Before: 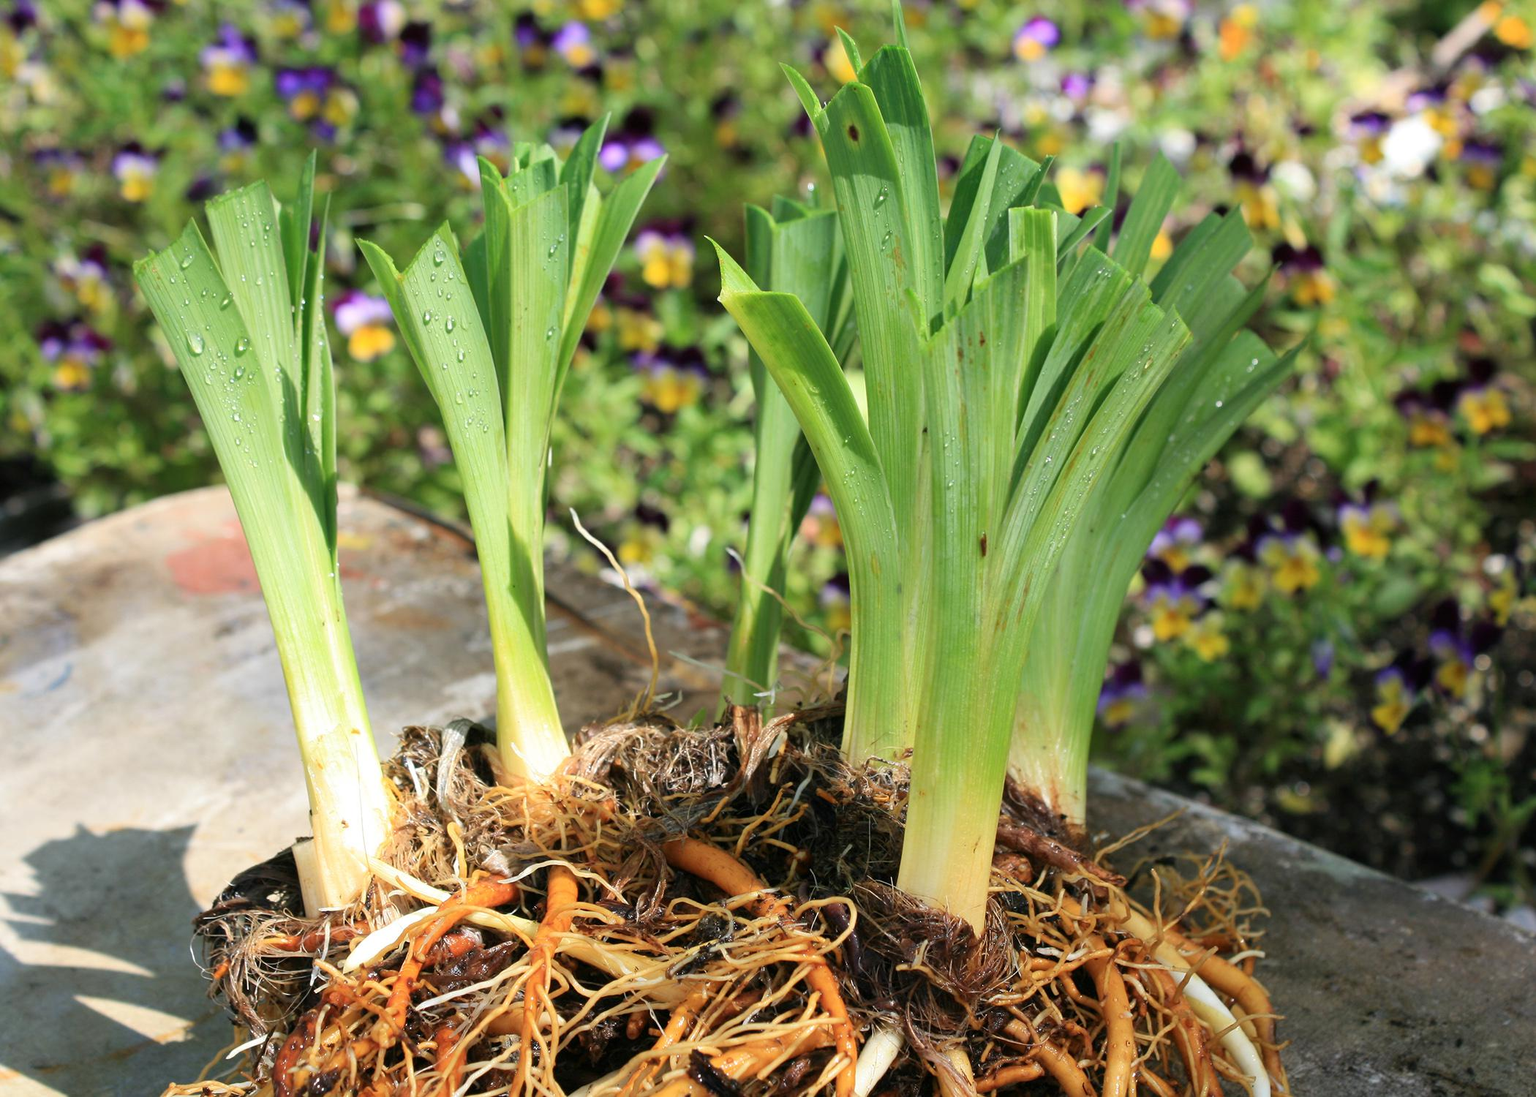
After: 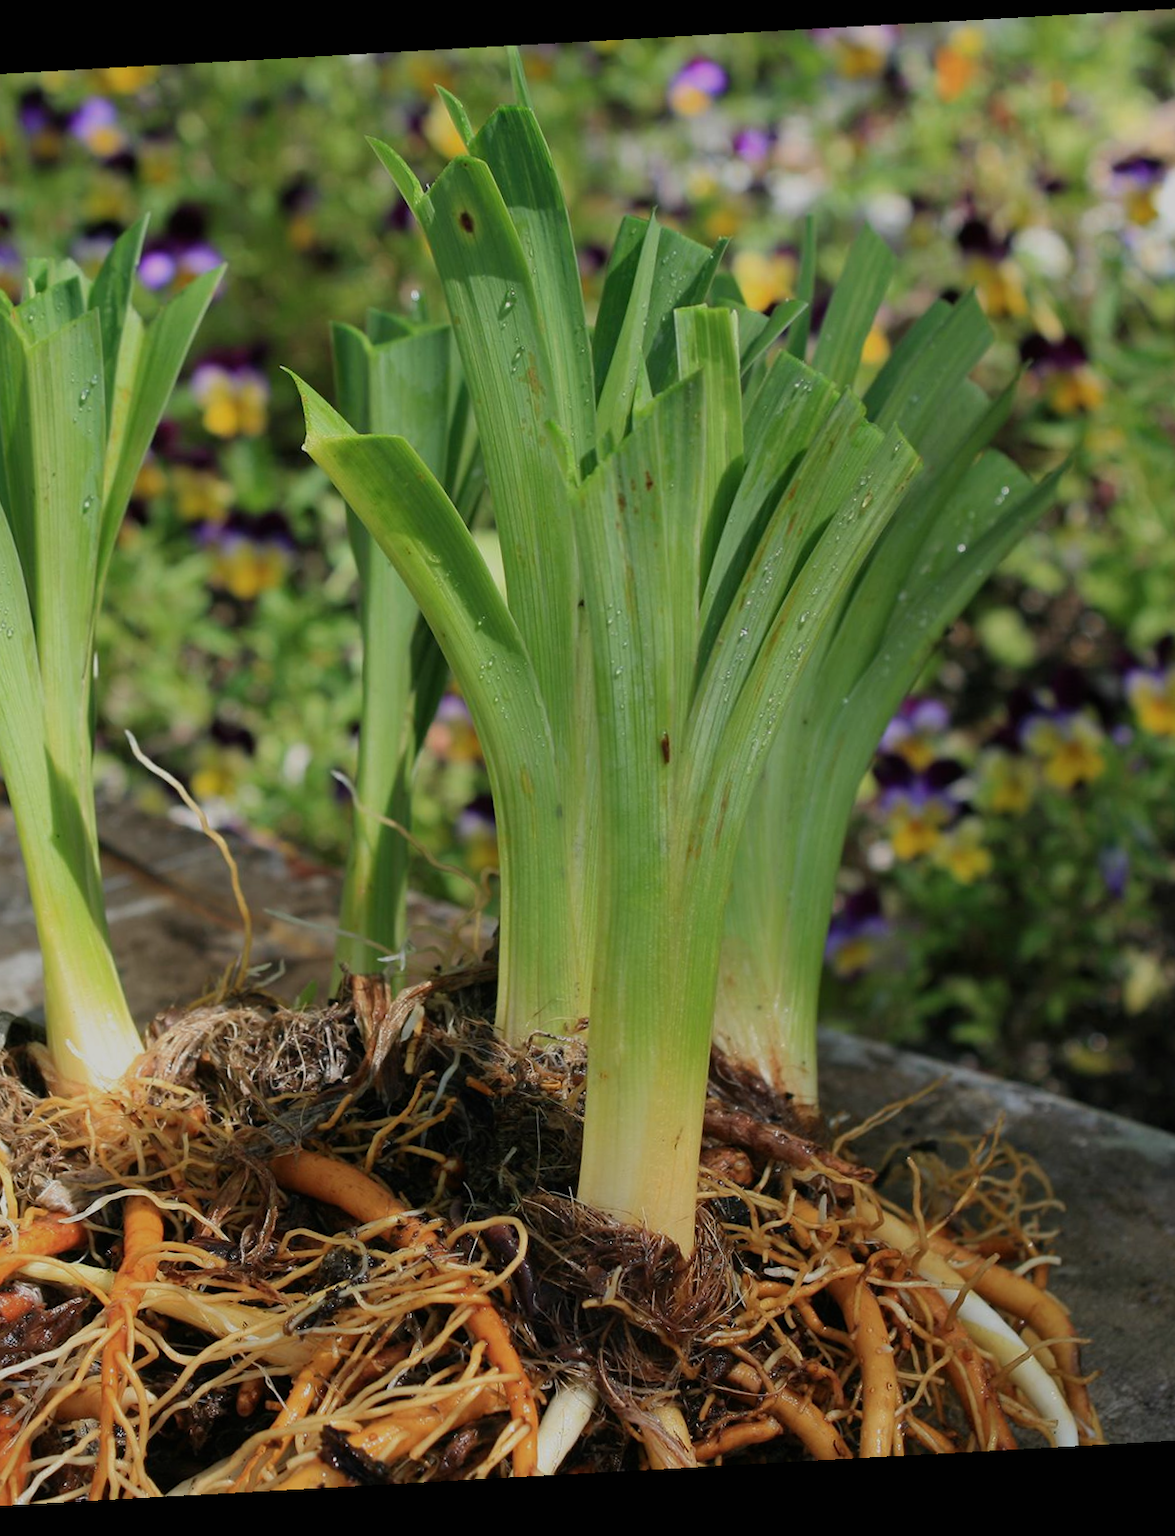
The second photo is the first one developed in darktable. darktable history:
rotate and perspective: rotation -3.18°, automatic cropping off
exposure: black level correction 0, exposure -0.721 EV, compensate highlight preservation false
crop: left 31.458%, top 0%, right 11.876%
